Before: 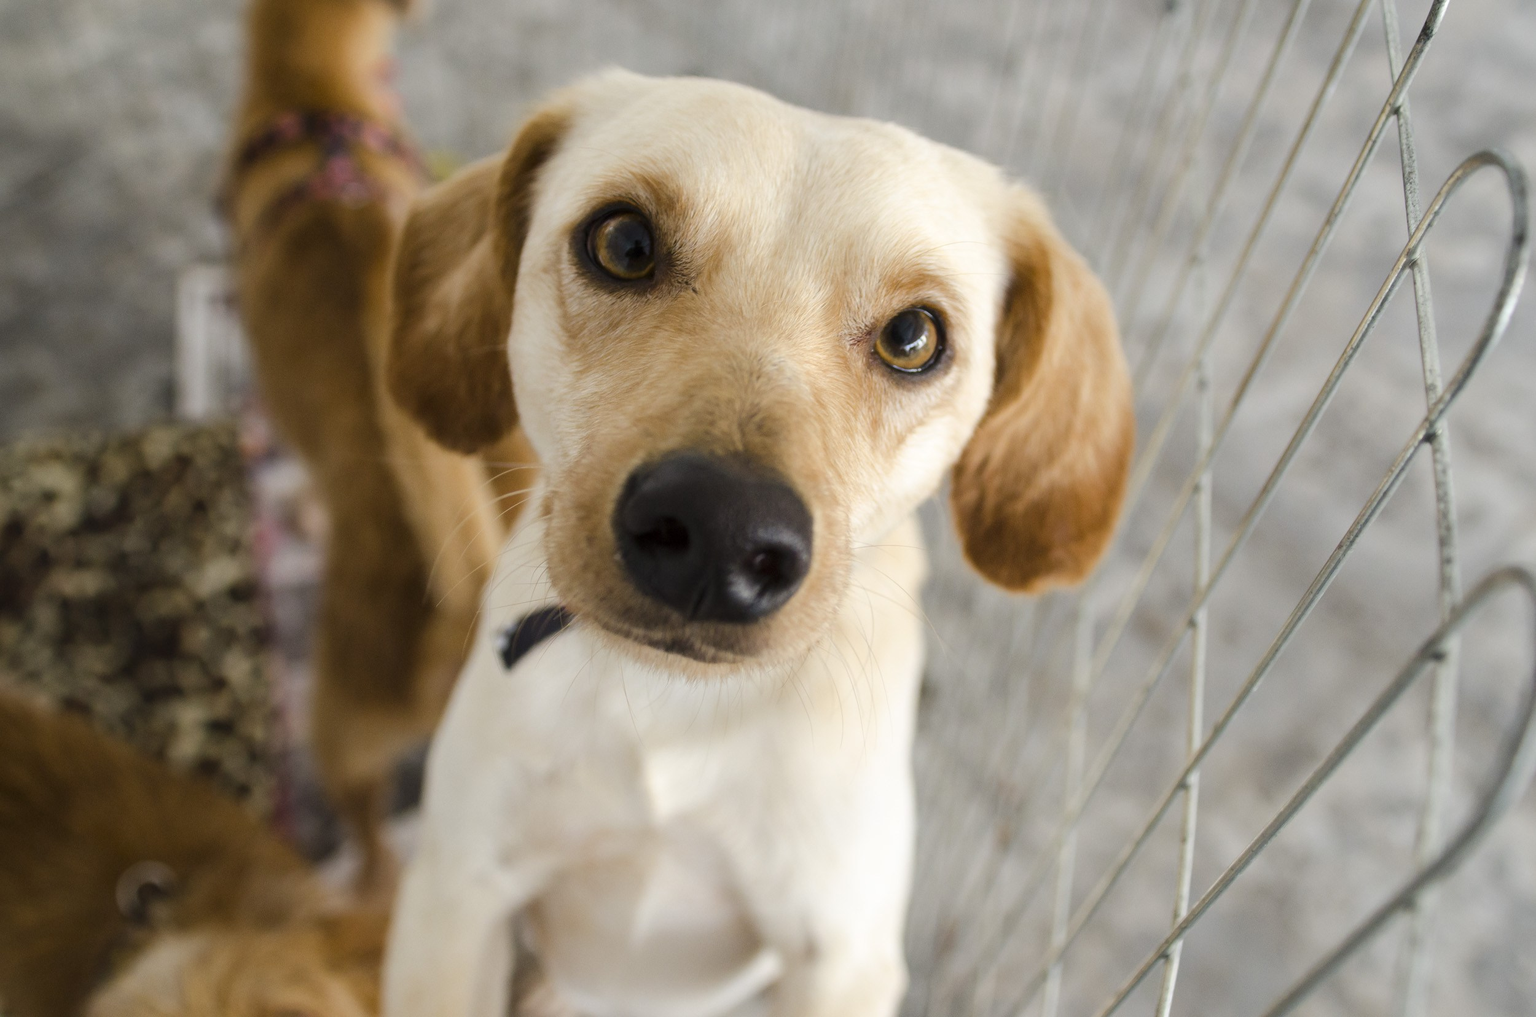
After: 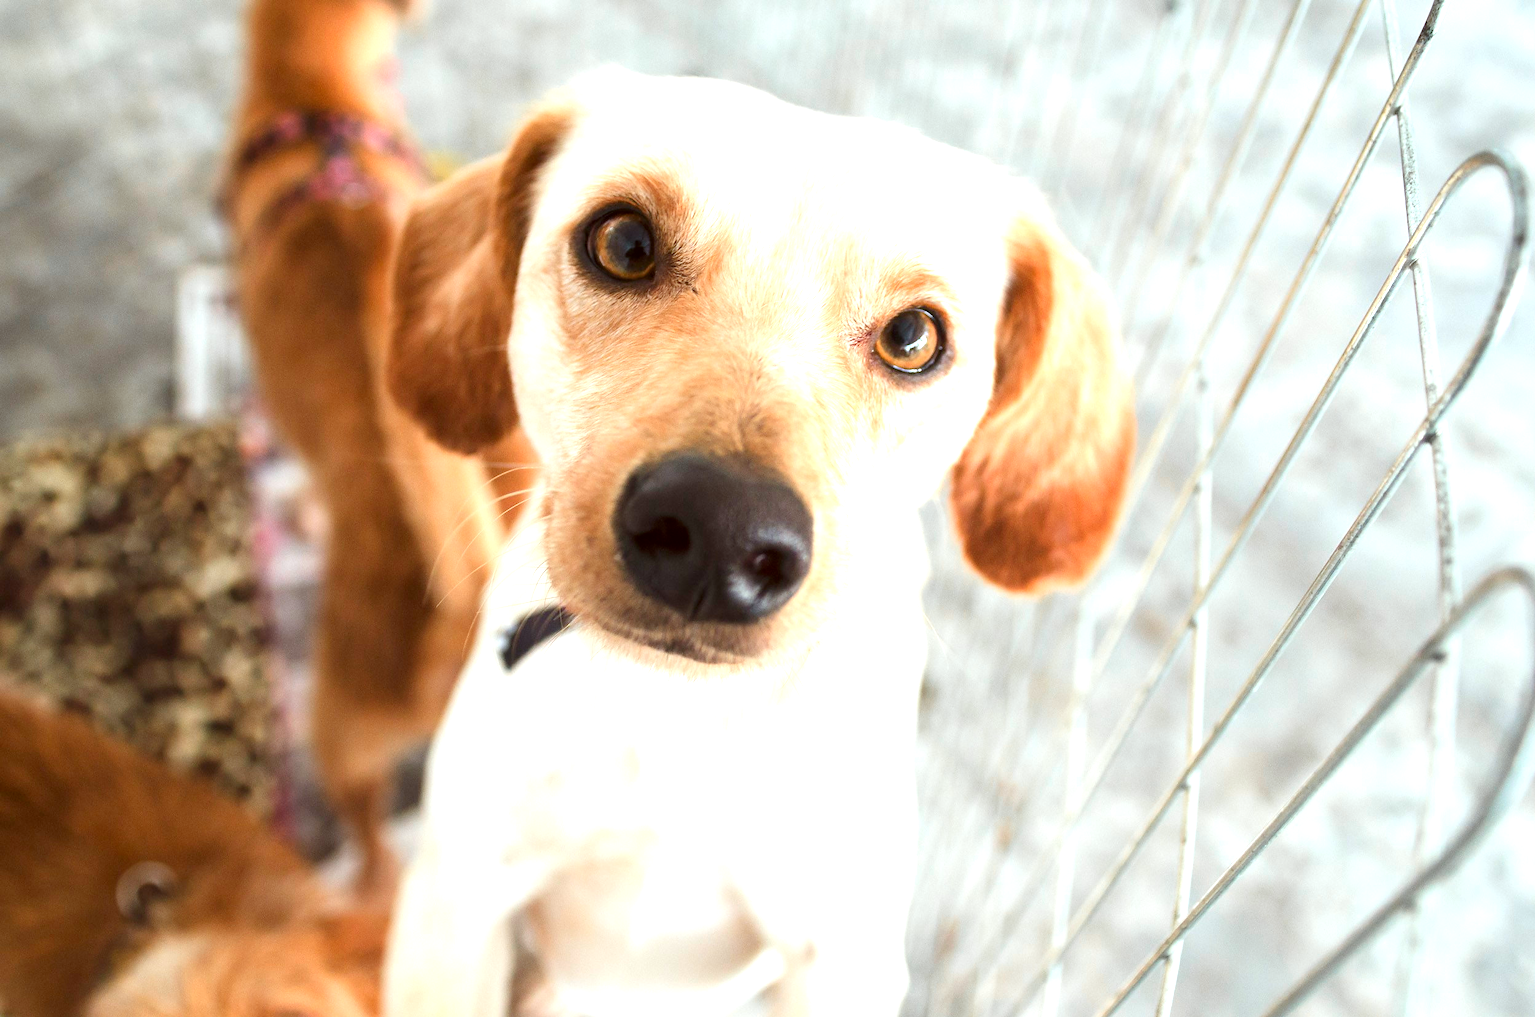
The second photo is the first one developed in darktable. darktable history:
sharpen: radius 1.449, amount 0.415, threshold 1.449
color correction: highlights a* -5.06, highlights b* -3.9, shadows a* 4.07, shadows b* 4.34
exposure: black level correction 0, exposure 1.199 EV, compensate highlight preservation false
color zones: curves: ch1 [(0.263, 0.53) (0.376, 0.287) (0.487, 0.512) (0.748, 0.547) (1, 0.513)]; ch2 [(0.262, 0.45) (0.751, 0.477)]
